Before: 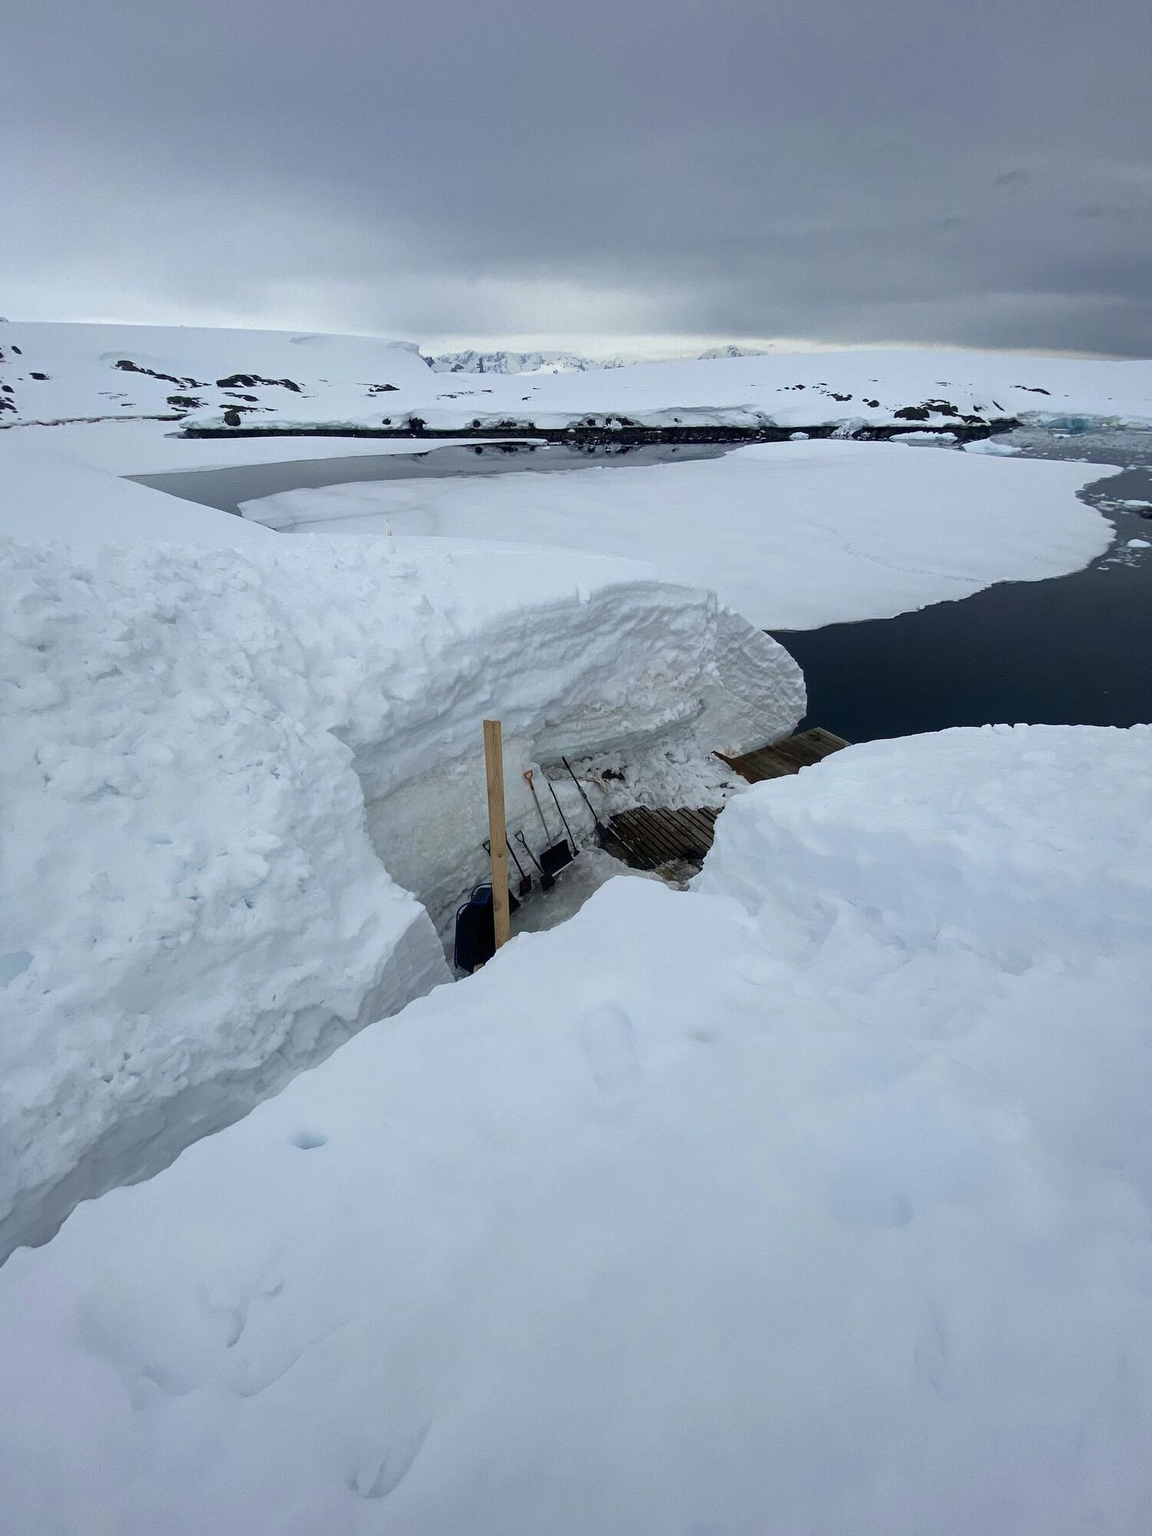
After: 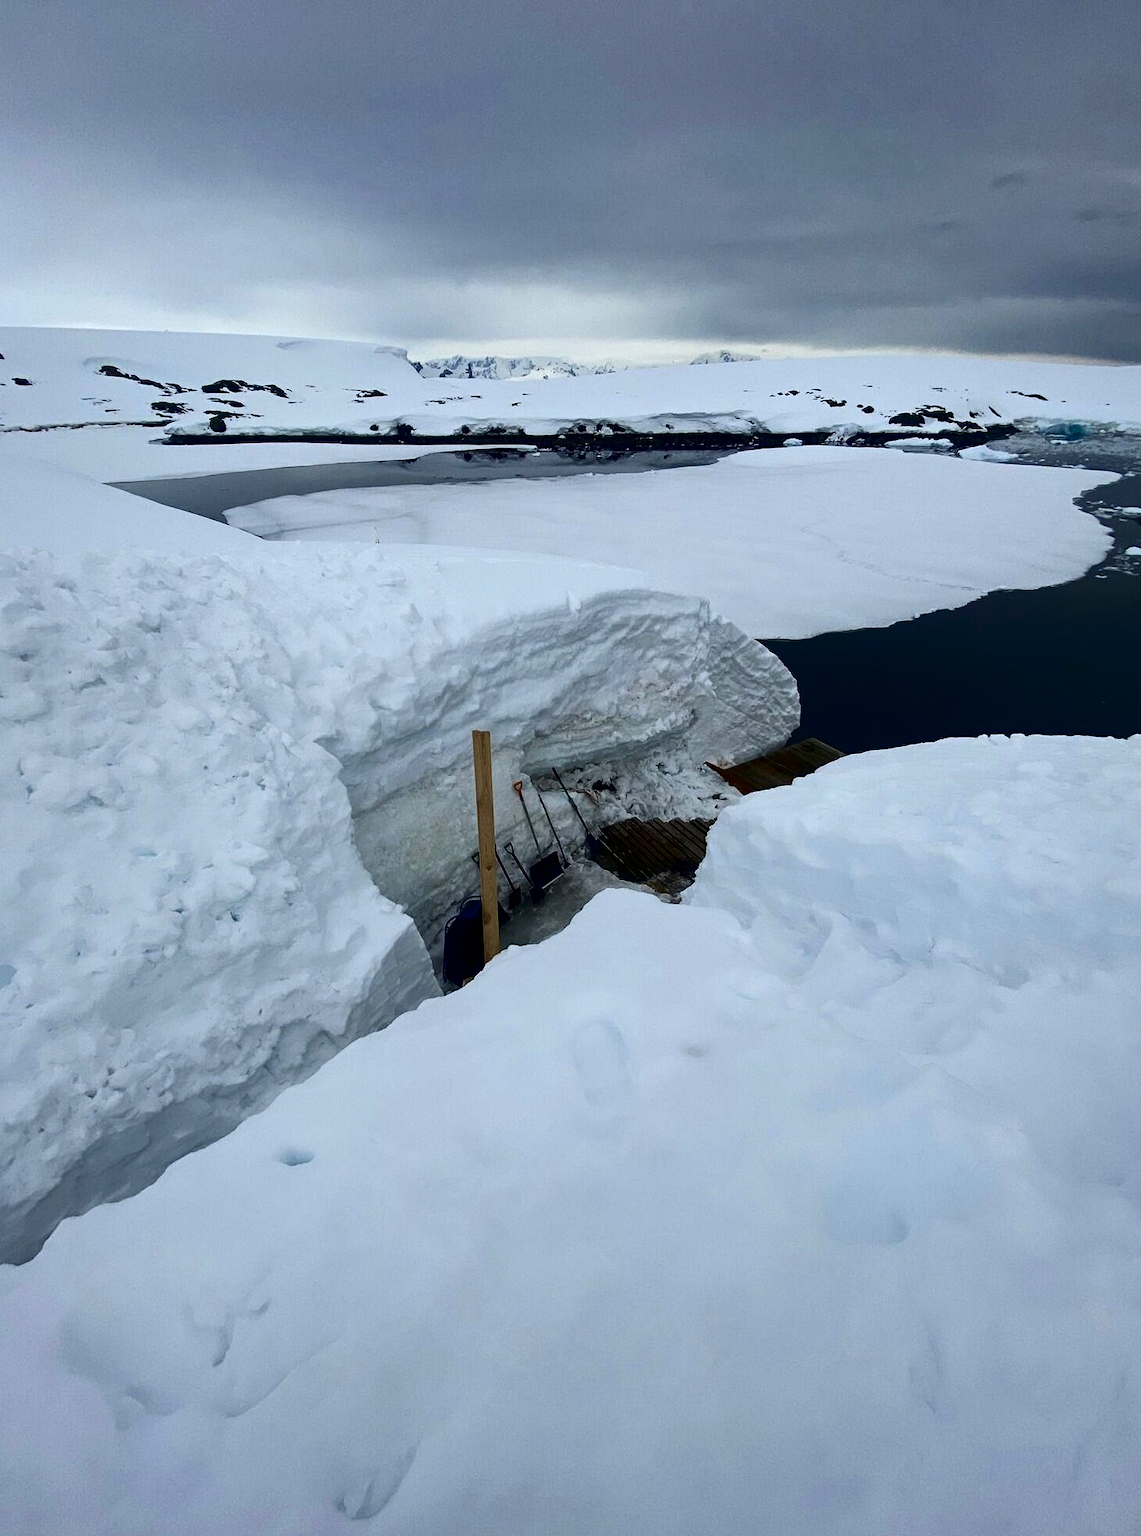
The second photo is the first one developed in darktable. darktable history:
crop and rotate: left 1.545%, right 0.773%, bottom 1.397%
contrast brightness saturation: contrast 0.223, brightness -0.192, saturation 0.237
